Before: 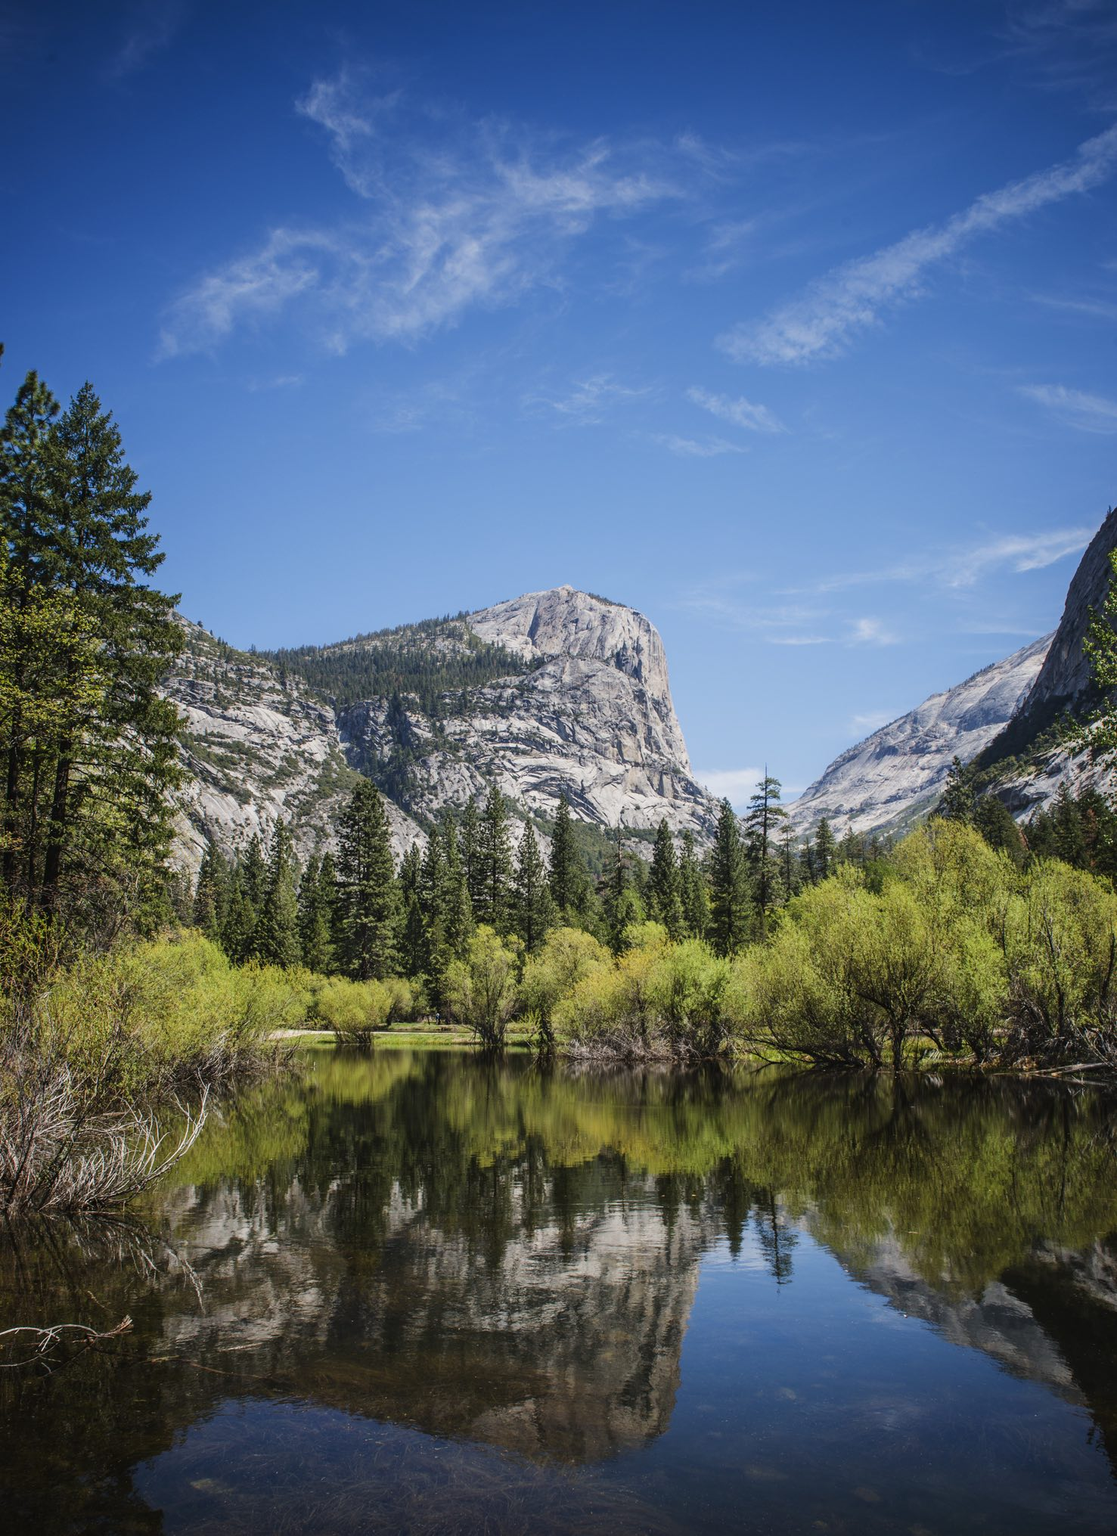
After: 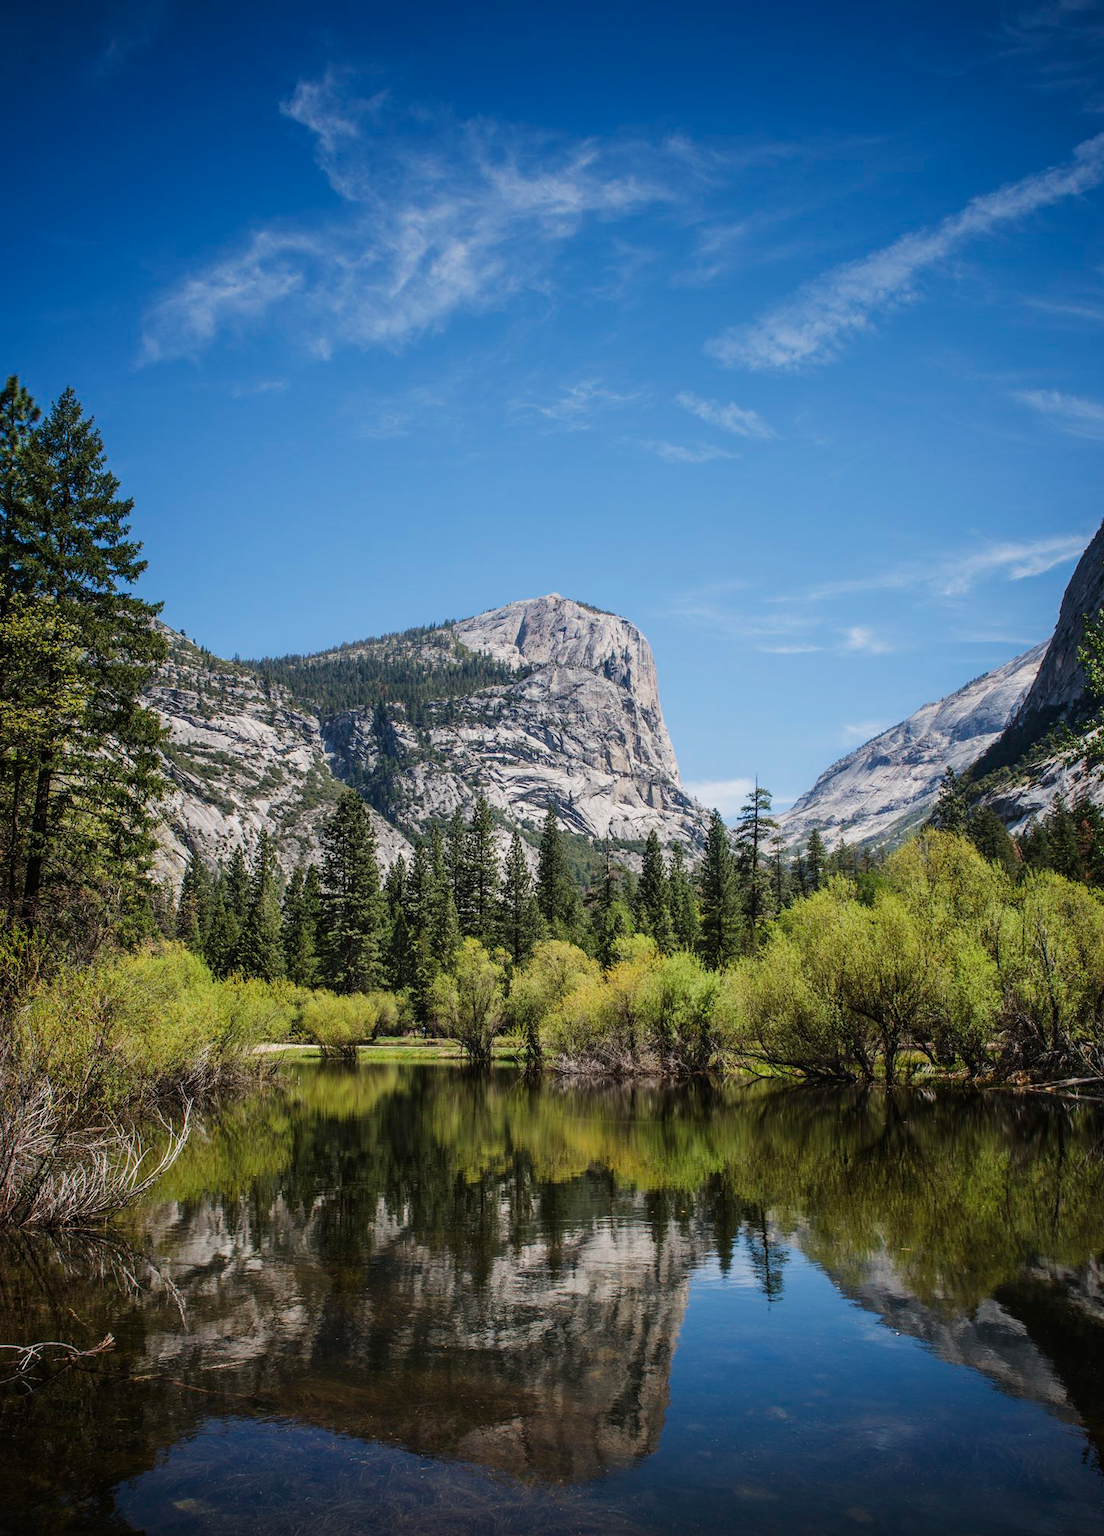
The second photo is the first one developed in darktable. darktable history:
levels: levels [0, 0.51, 1]
crop and rotate: left 1.774%, right 0.633%, bottom 1.28%
